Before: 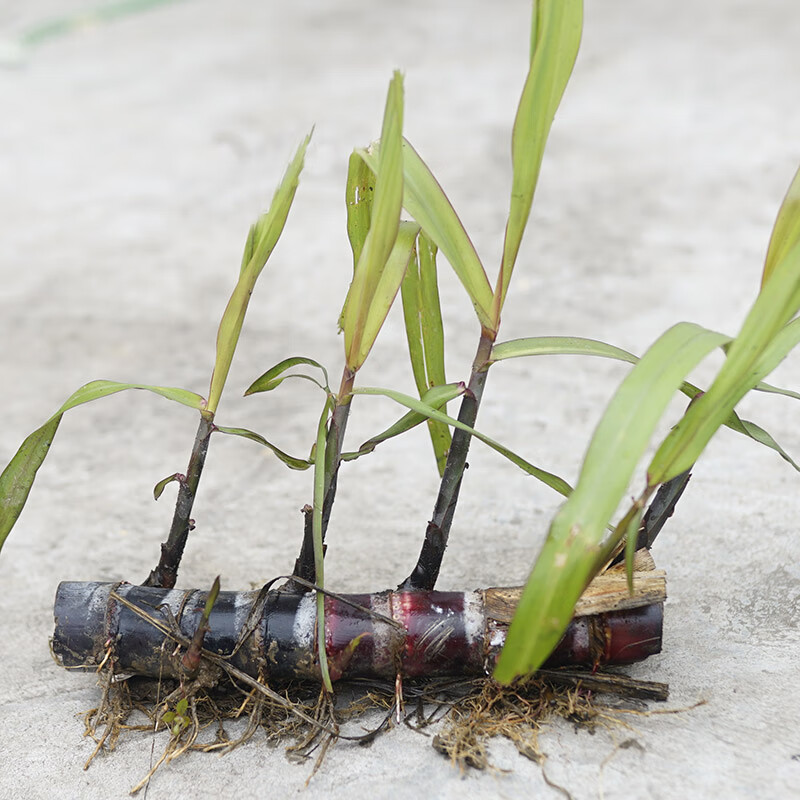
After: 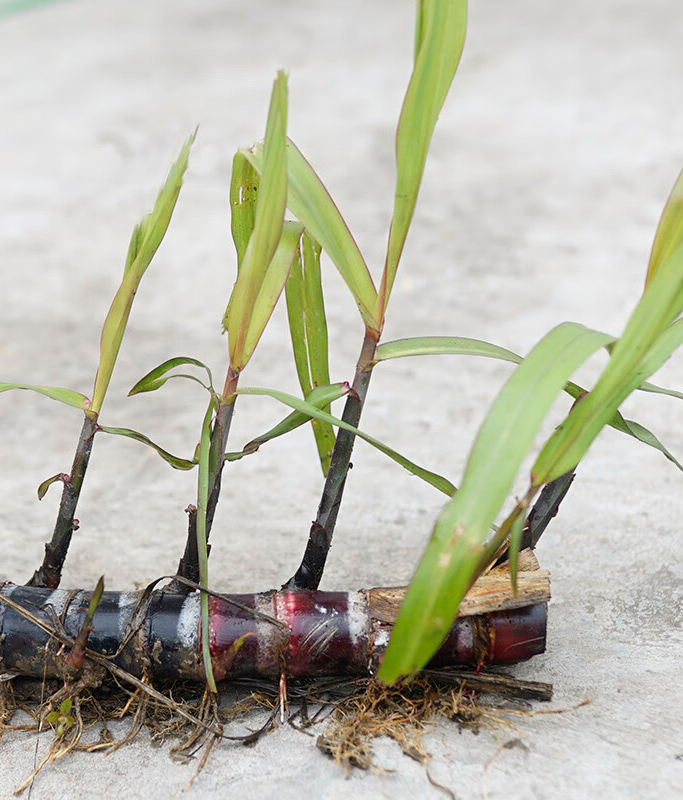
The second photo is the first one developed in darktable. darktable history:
crop and rotate: left 14.584%
white balance: emerald 1
